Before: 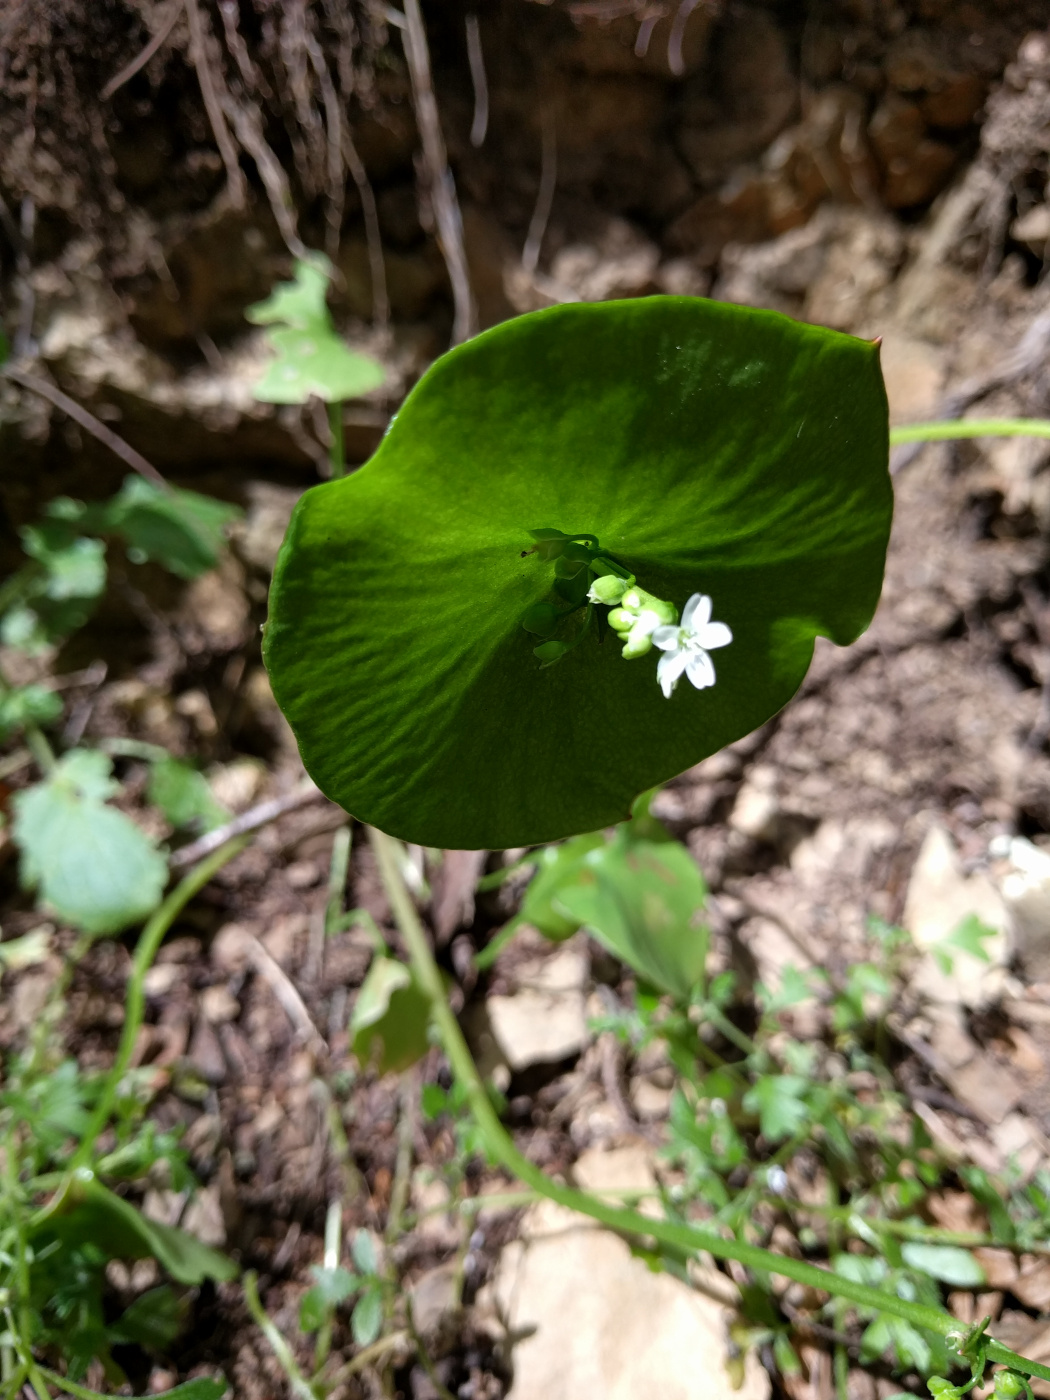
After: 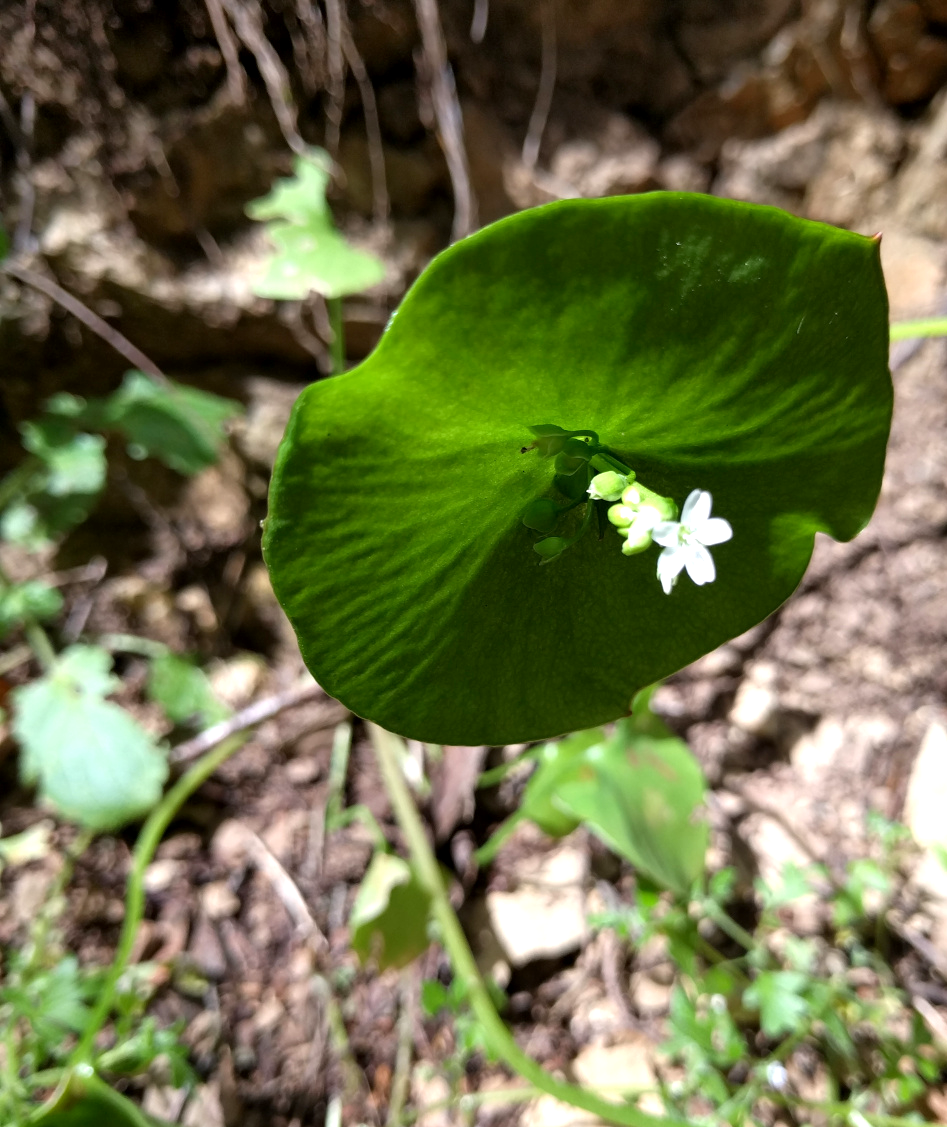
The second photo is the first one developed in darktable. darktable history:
crop: top 7.49%, right 9.717%, bottom 11.943%
exposure: black level correction 0.001, exposure 0.5 EV, compensate exposure bias true, compensate highlight preservation false
